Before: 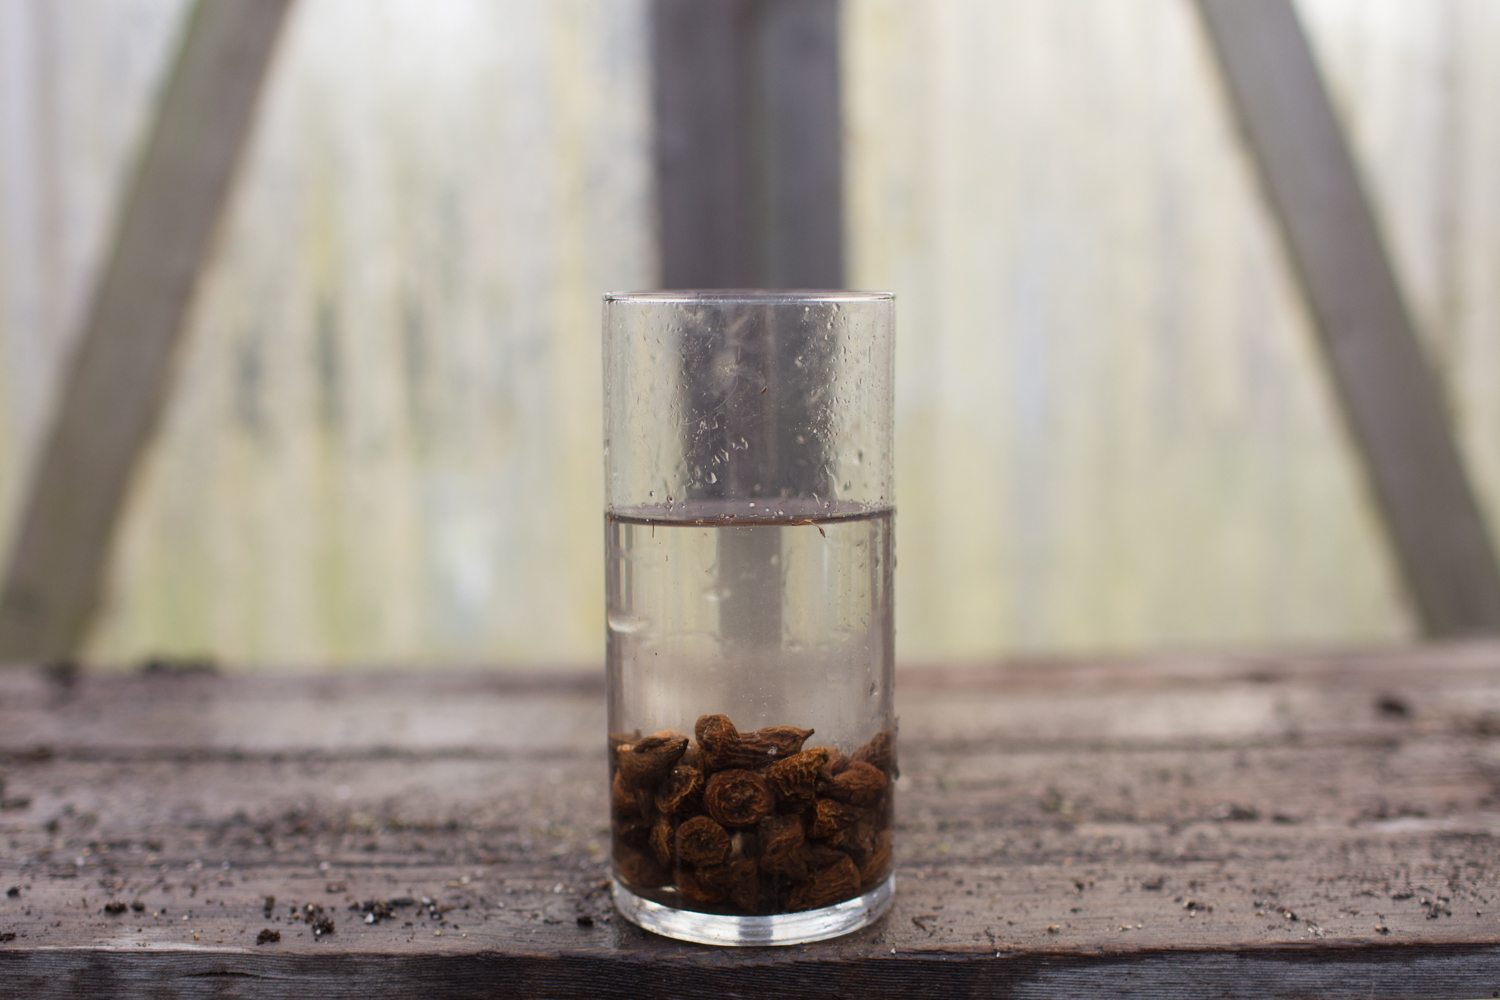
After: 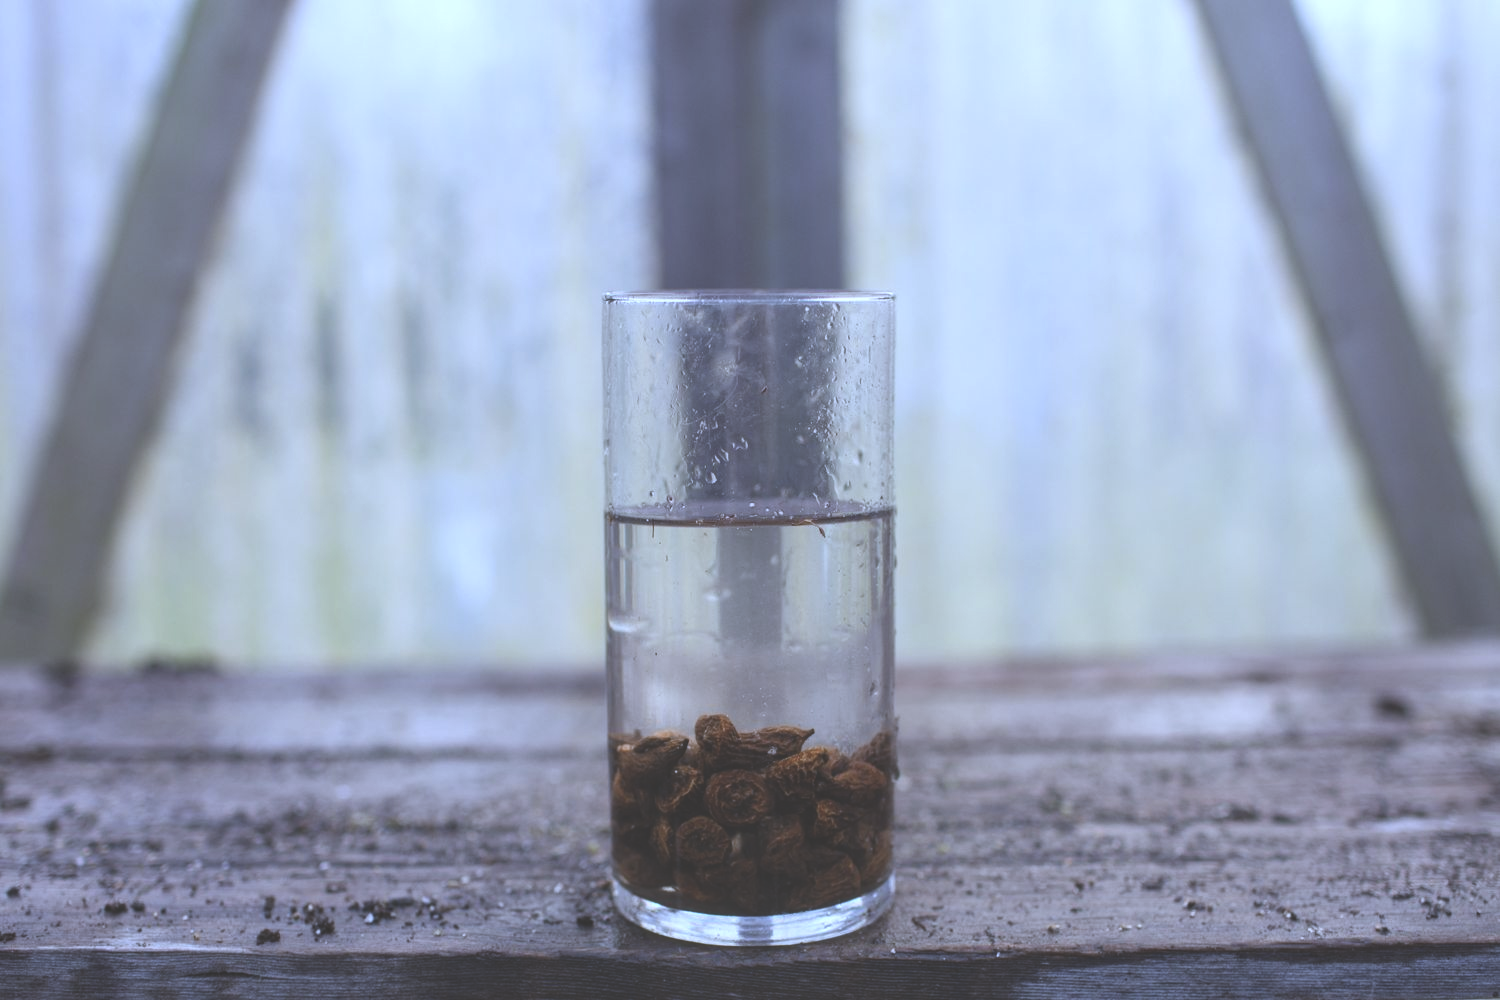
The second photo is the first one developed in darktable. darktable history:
exposure: black level correction -0.041, exposure 0.064 EV, compensate highlight preservation false
white balance: red 0.871, blue 1.249
local contrast: on, module defaults
